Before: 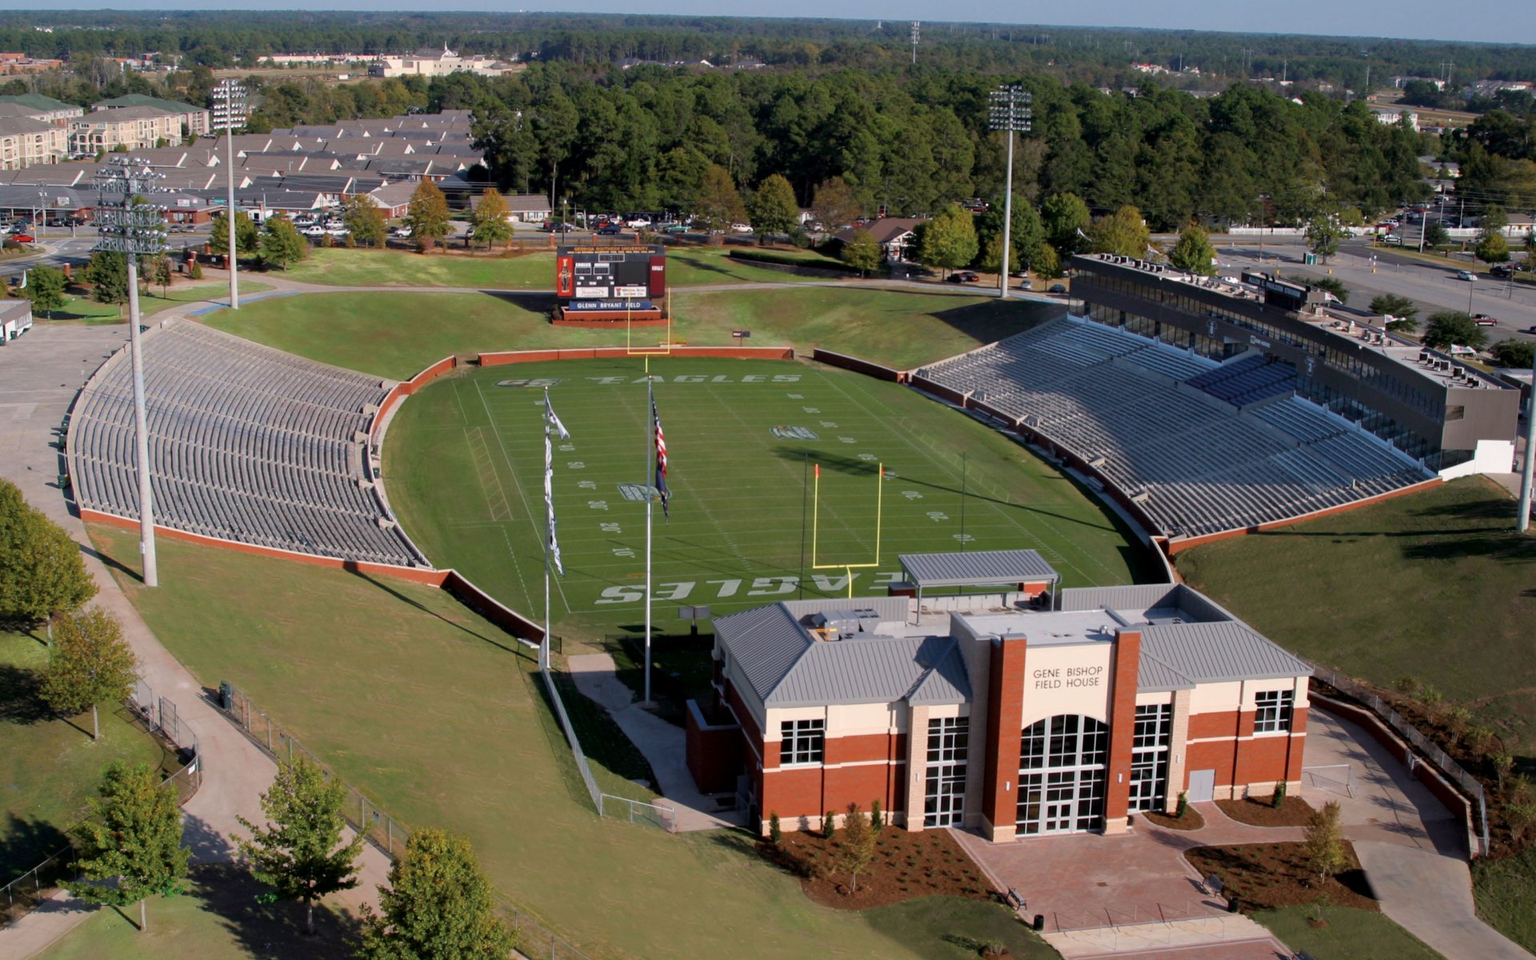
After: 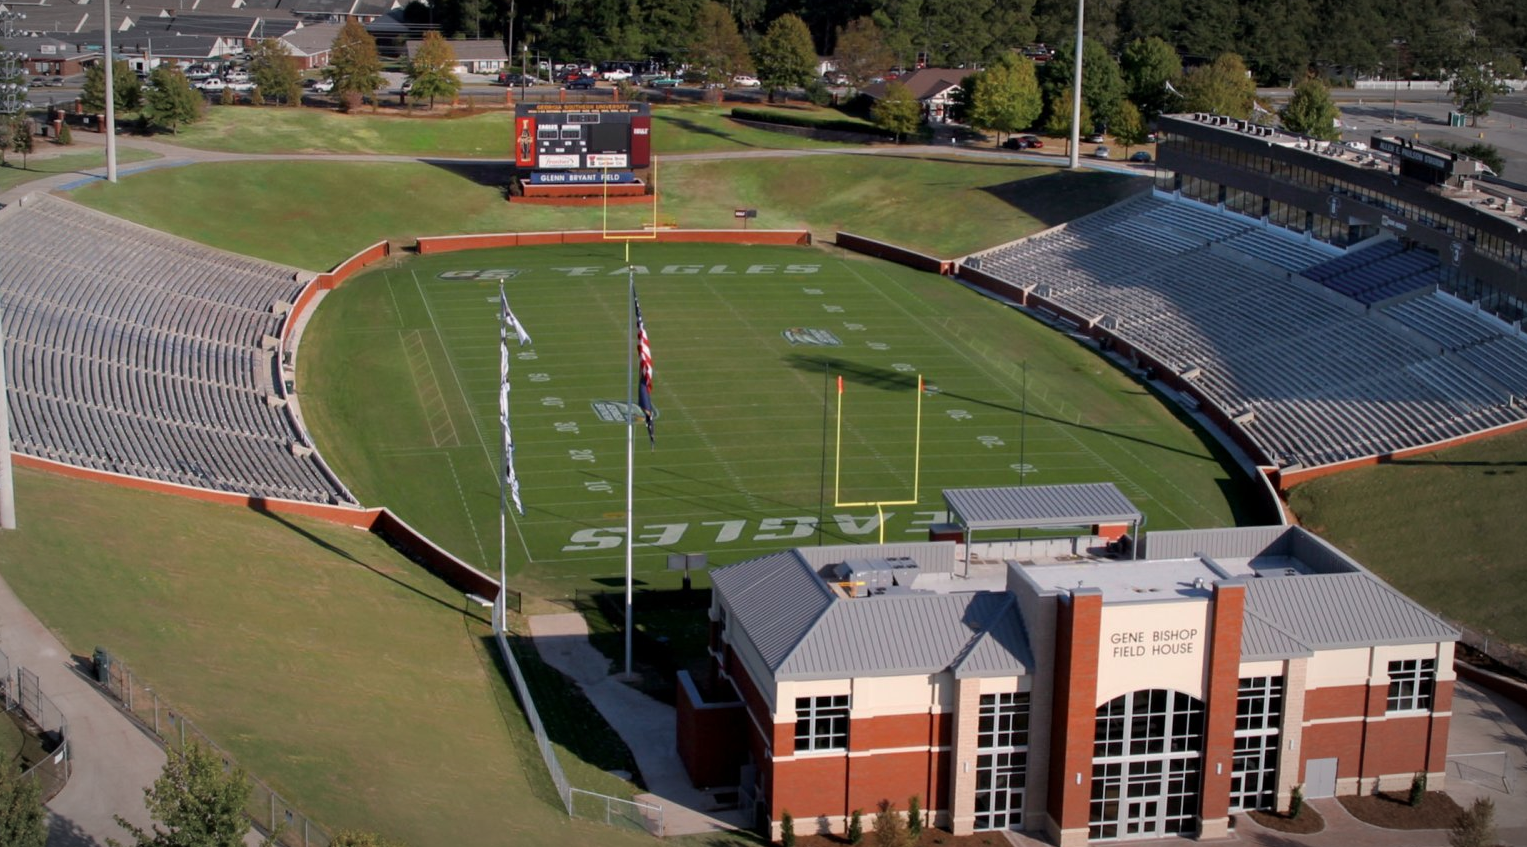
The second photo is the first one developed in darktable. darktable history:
vignetting: fall-off radius 60.17%, automatic ratio true
crop: left 9.459%, top 17.036%, right 10.976%, bottom 12.32%
